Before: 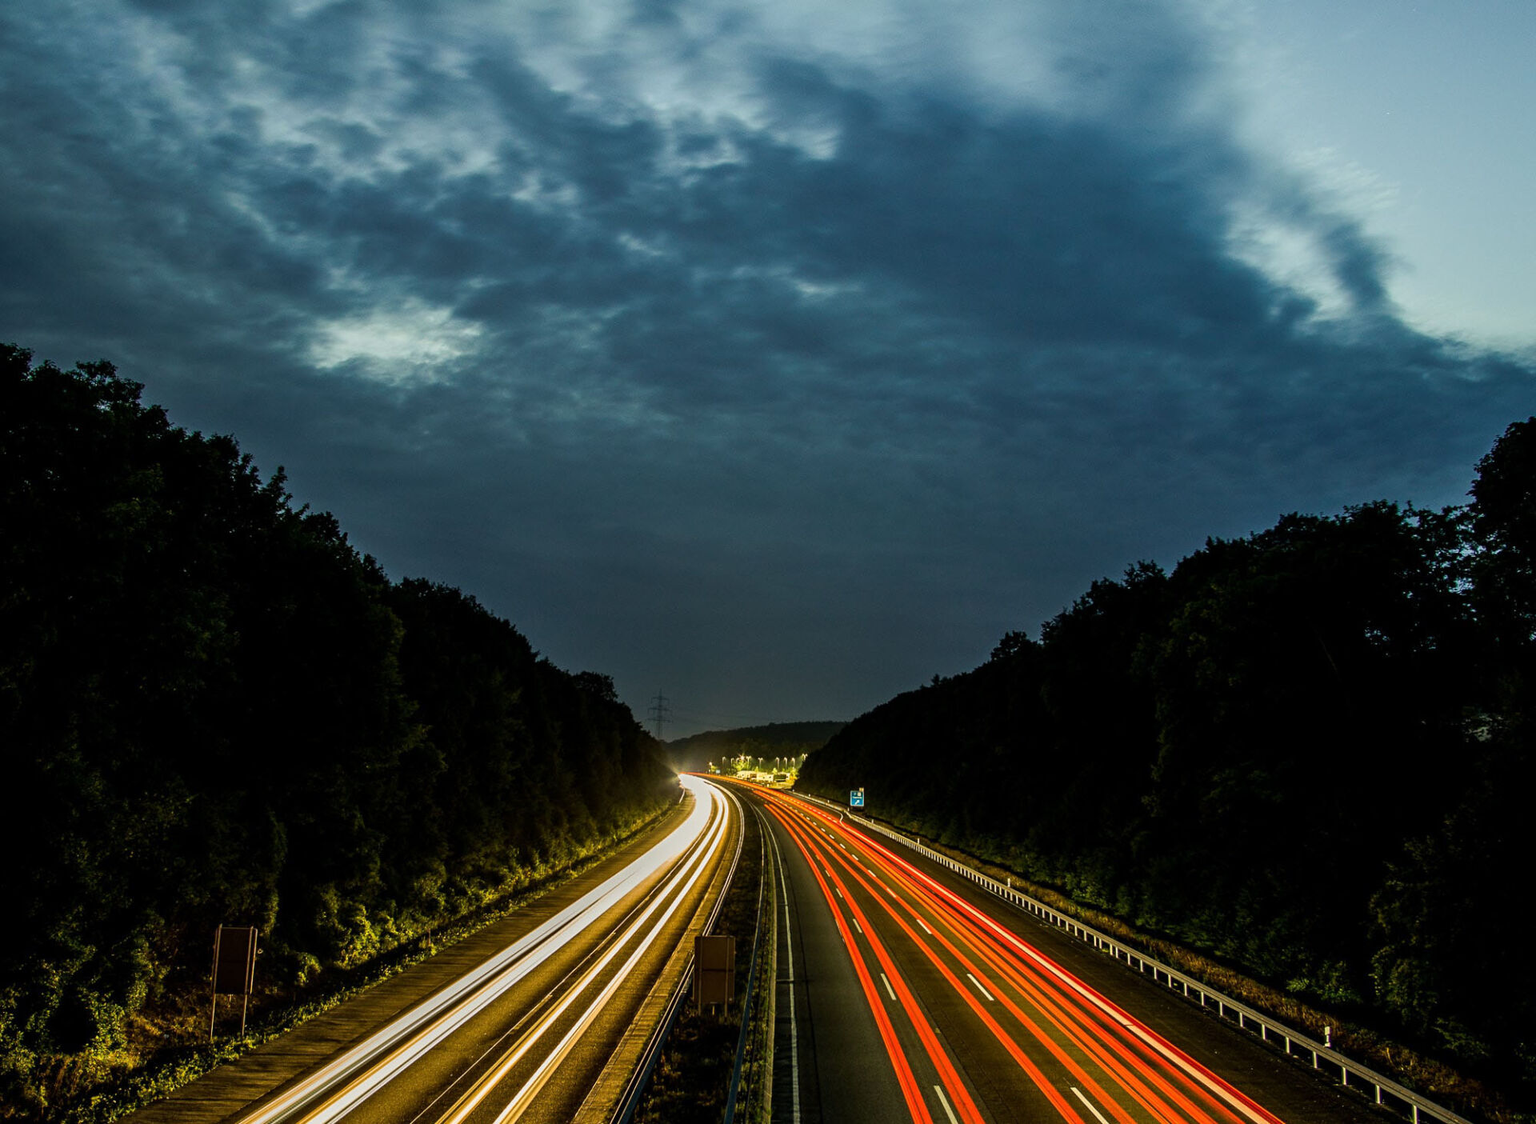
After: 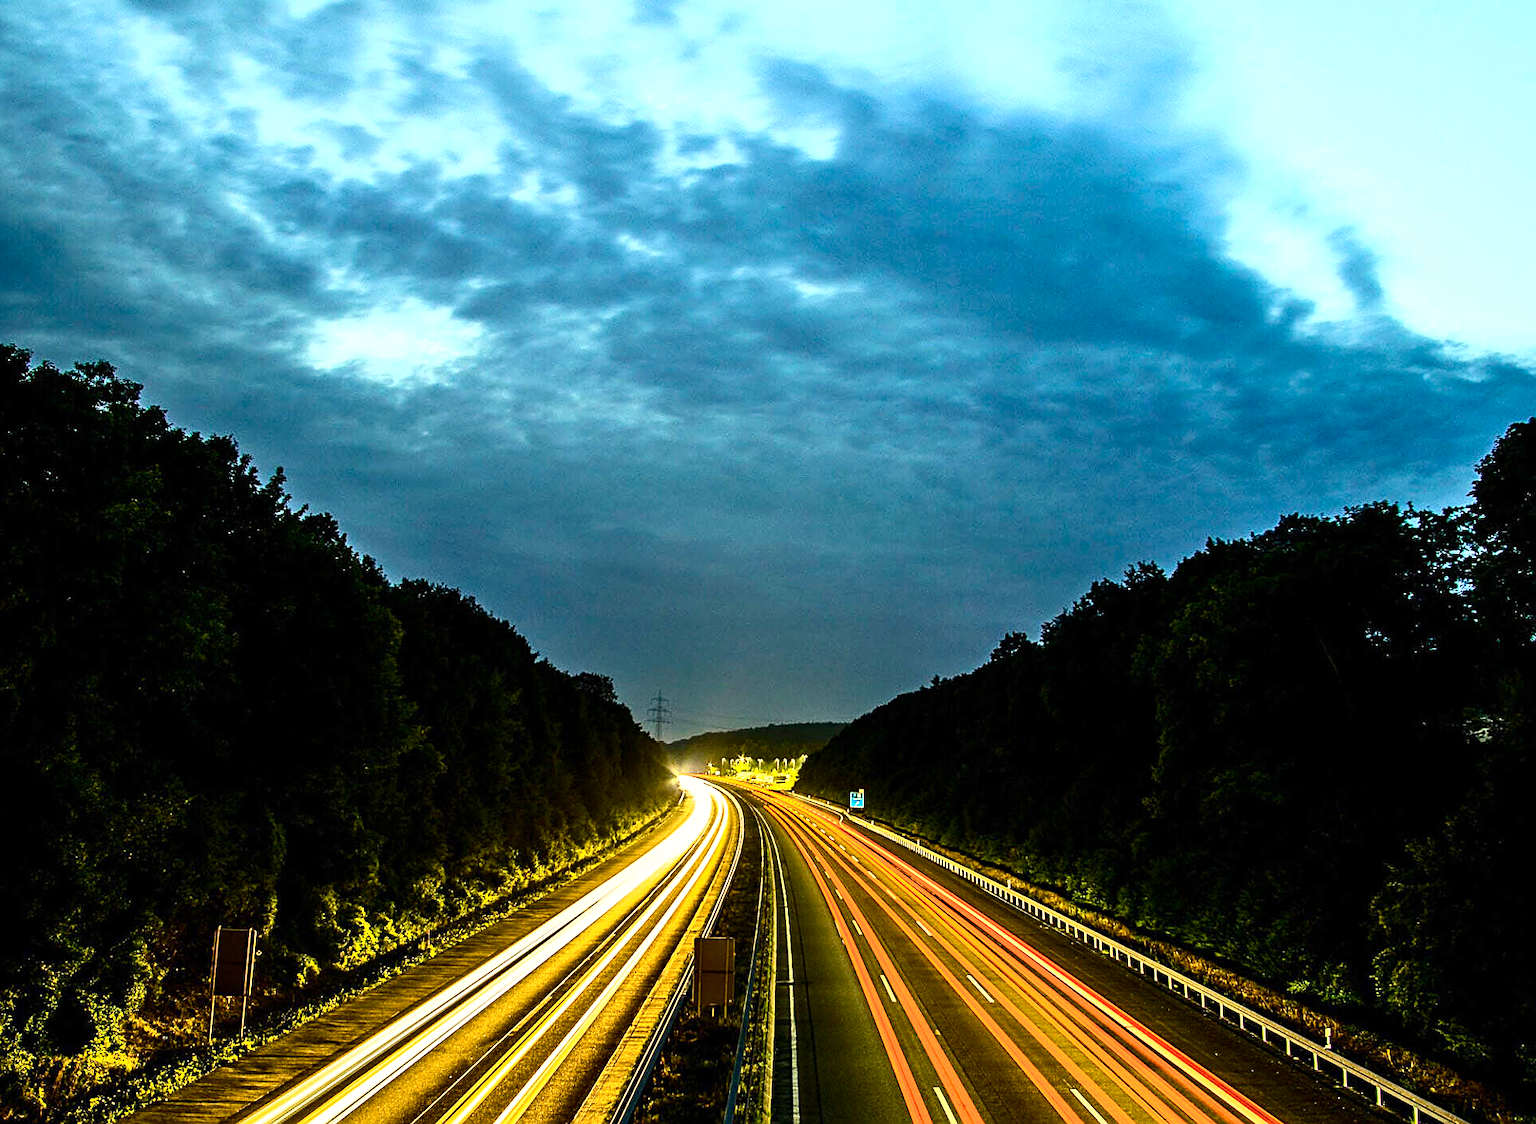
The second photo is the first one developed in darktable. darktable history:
exposure: exposure 1.157 EV, compensate exposure bias true, compensate highlight preservation false
crop: left 0.155%
color balance rgb: power › hue 207.5°, linear chroma grading › global chroma 15.408%, perceptual saturation grading › global saturation 20%, perceptual saturation grading › highlights -25.861%, perceptual saturation grading › shadows 25.101%, global vibrance 20%
sharpen: on, module defaults
tone curve: curves: ch0 [(0, 0) (0.003, 0.003) (0.011, 0.009) (0.025, 0.022) (0.044, 0.037) (0.069, 0.051) (0.1, 0.079) (0.136, 0.114) (0.177, 0.152) (0.224, 0.212) (0.277, 0.281) (0.335, 0.358) (0.399, 0.459) (0.468, 0.573) (0.543, 0.684) (0.623, 0.779) (0.709, 0.866) (0.801, 0.949) (0.898, 0.98) (1, 1)], color space Lab, independent channels, preserve colors none
